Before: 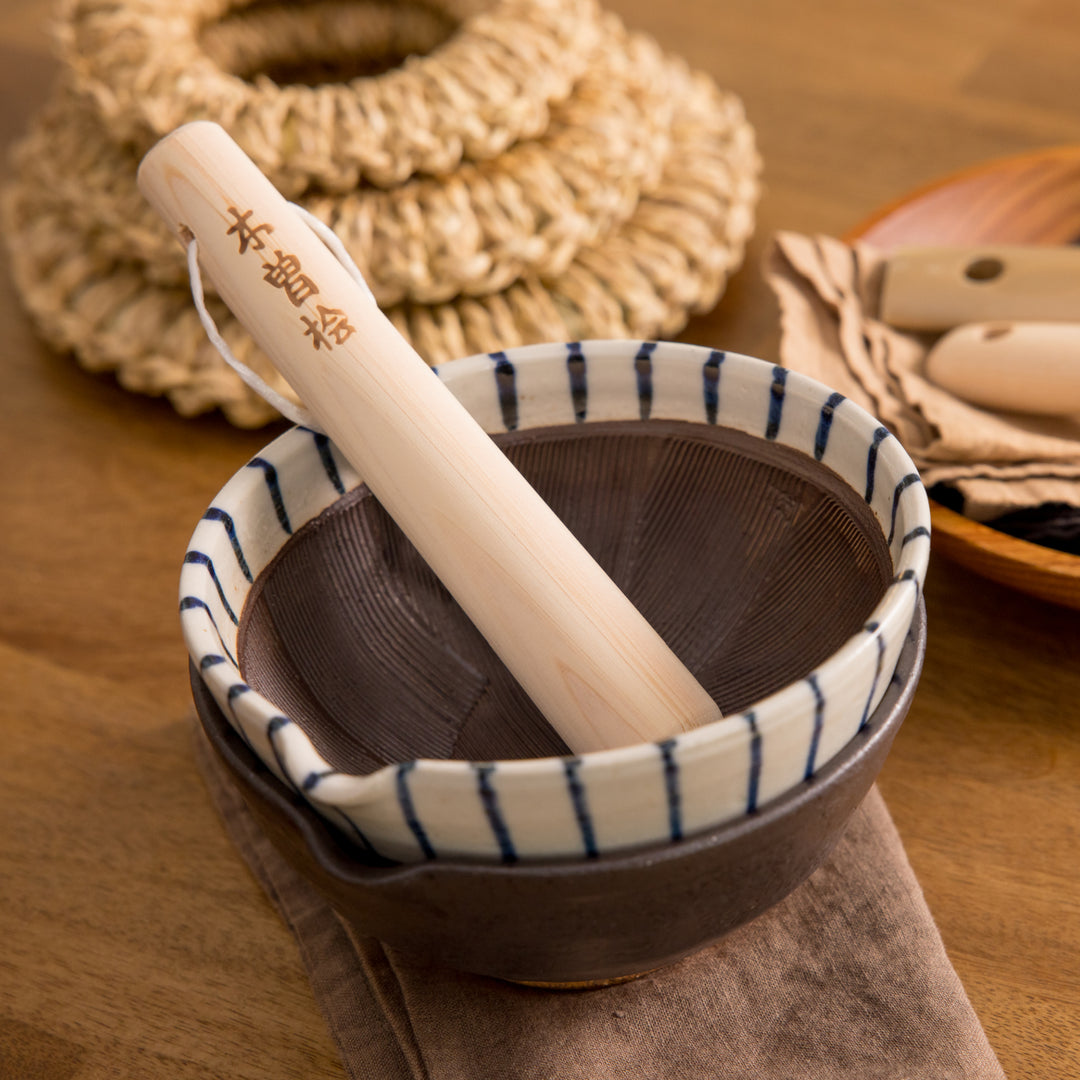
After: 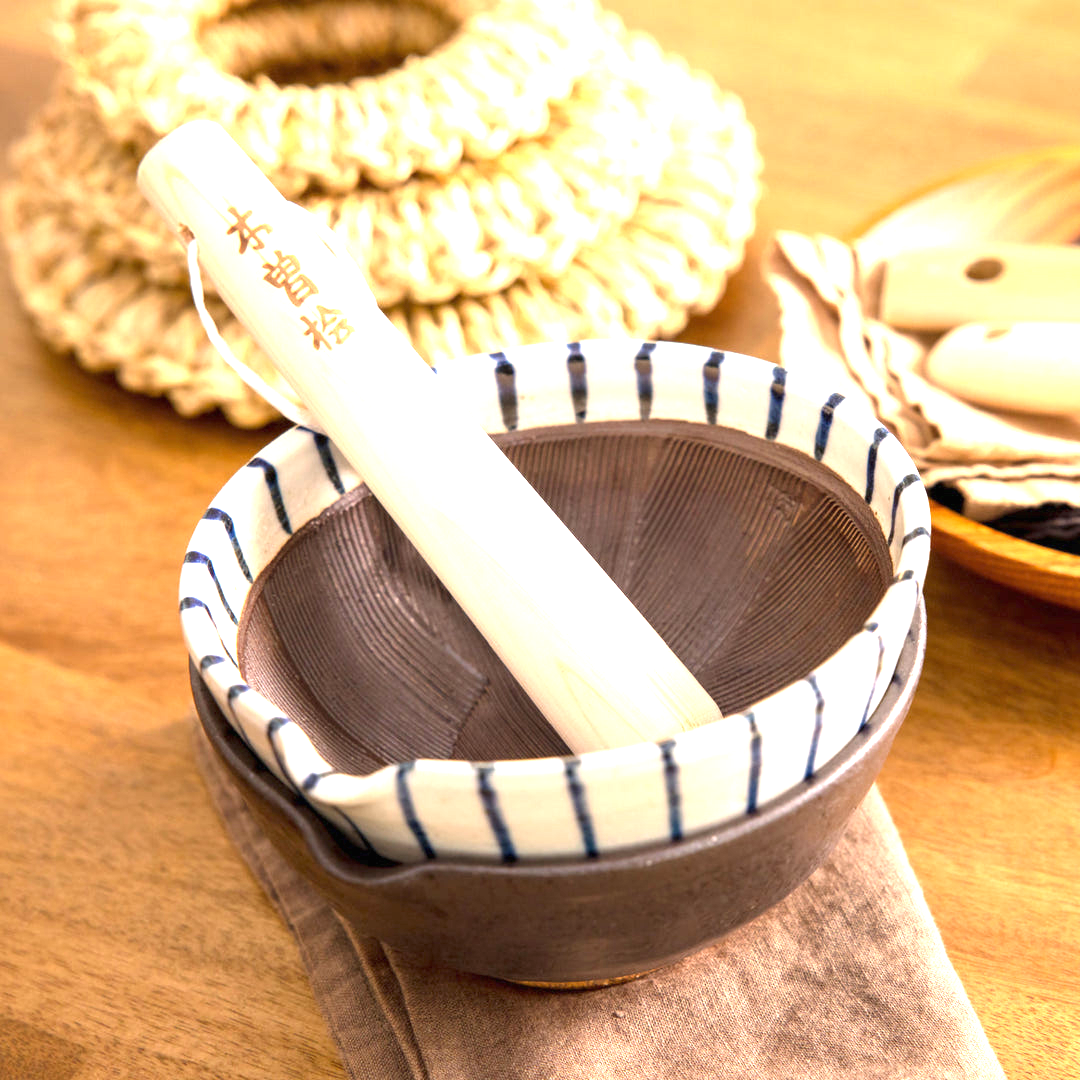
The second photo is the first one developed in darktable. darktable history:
exposure: black level correction 0, exposure 1.914 EV, compensate highlight preservation false
